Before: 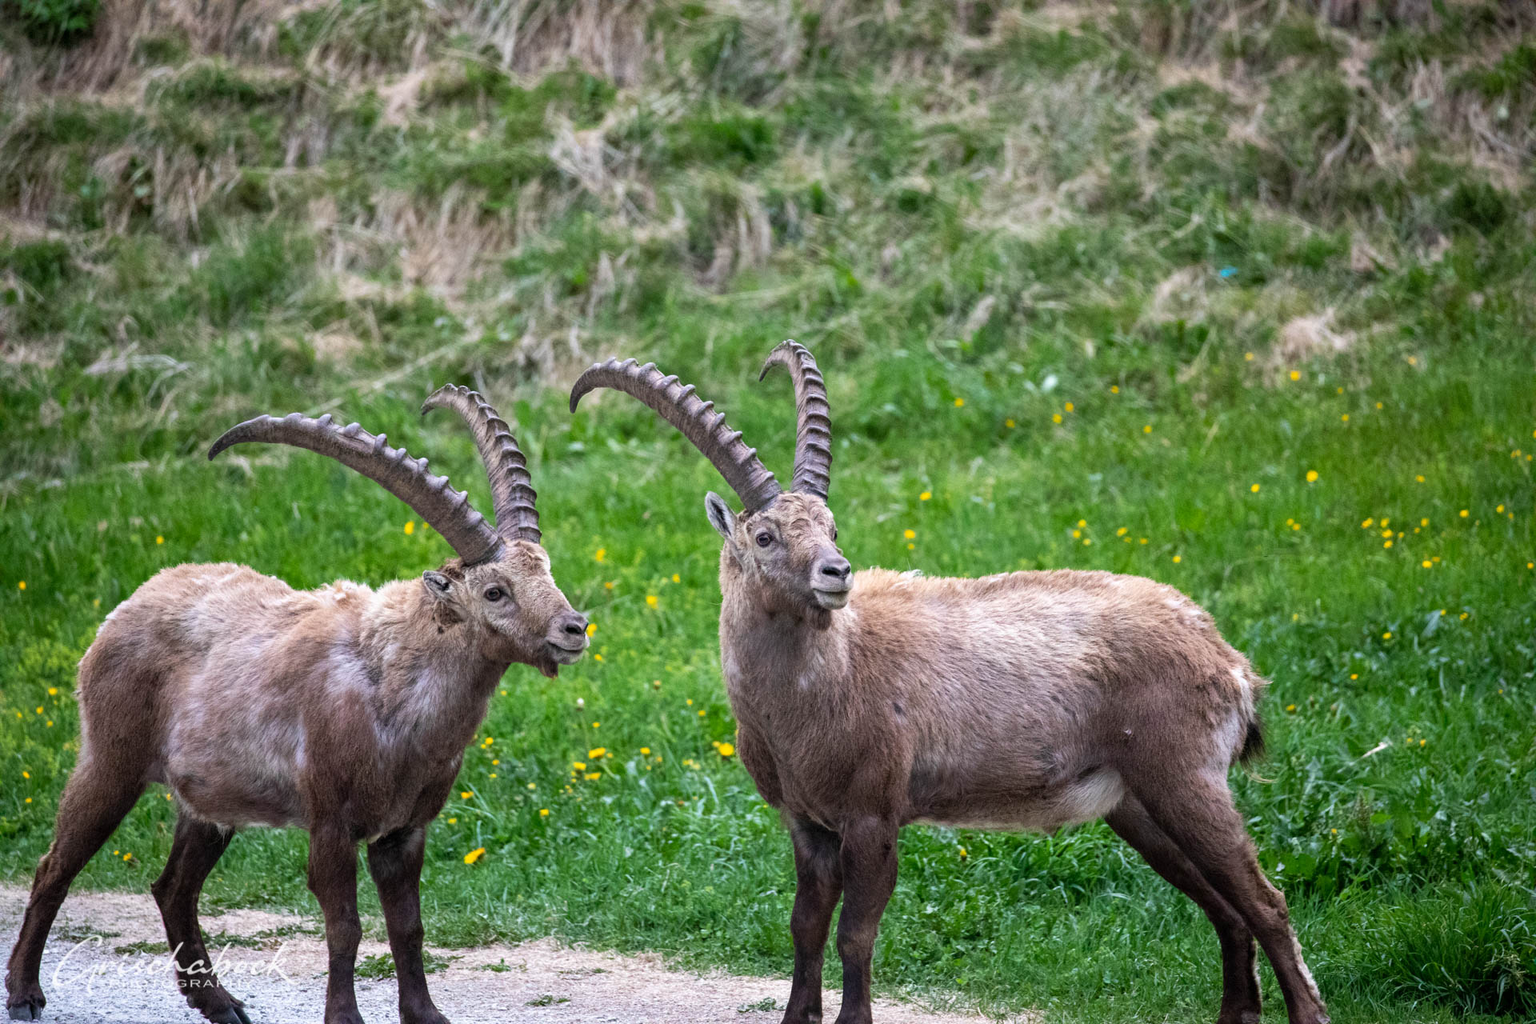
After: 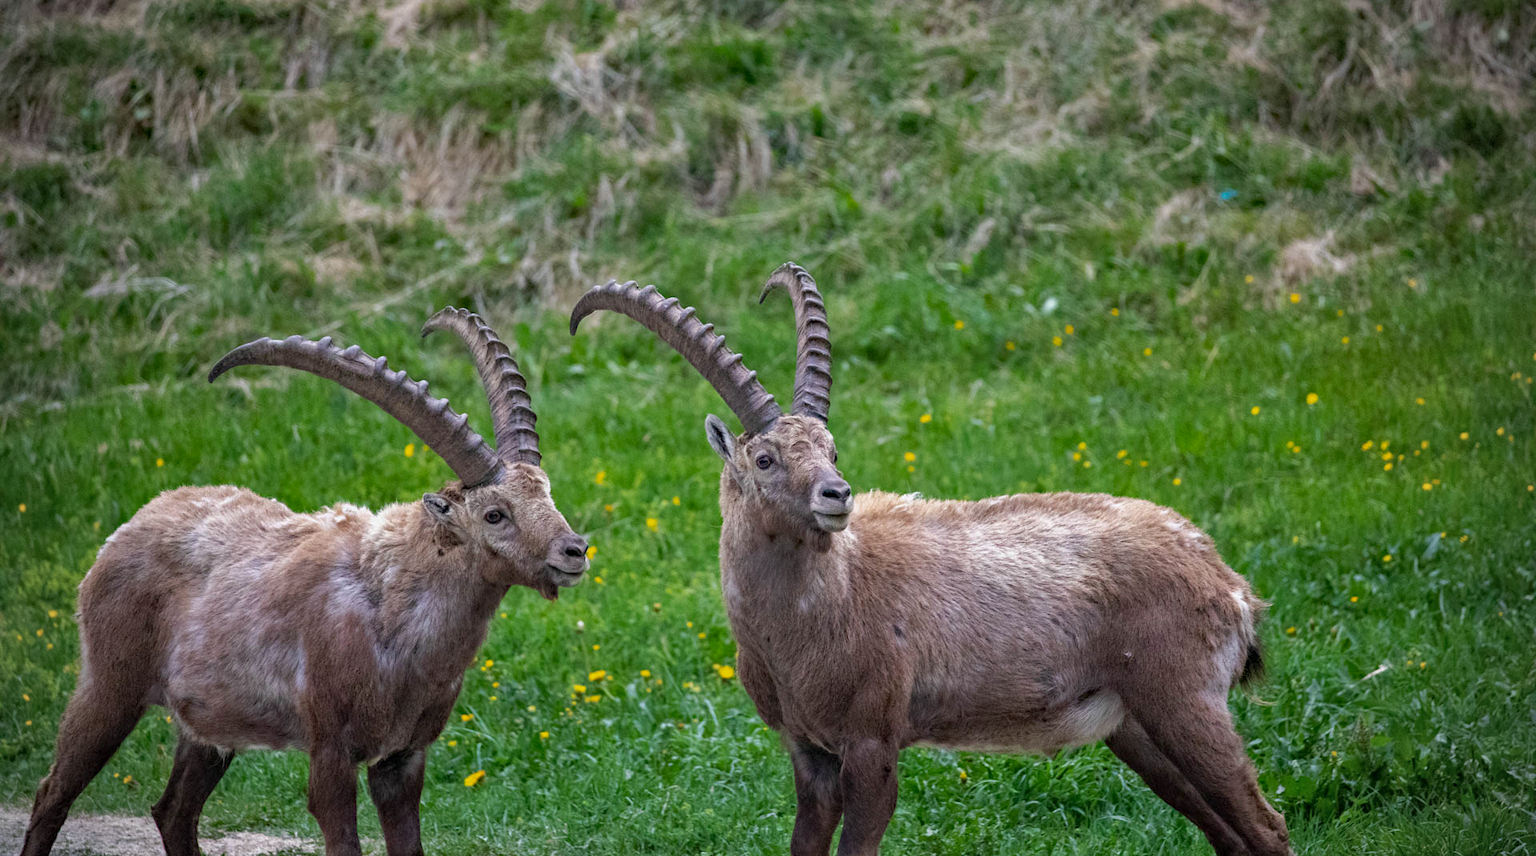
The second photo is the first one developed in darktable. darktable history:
white balance: emerald 1
crop: top 7.625%, bottom 8.027%
tone curve: curves: ch0 [(0, 0) (0.641, 0.595) (1, 1)], color space Lab, linked channels, preserve colors none
exposure: exposure 0.197 EV, compensate highlight preservation false
haze removal: compatibility mode true, adaptive false
tone equalizer: -8 EV 0.25 EV, -7 EV 0.417 EV, -6 EV 0.417 EV, -5 EV 0.25 EV, -3 EV -0.25 EV, -2 EV -0.417 EV, -1 EV -0.417 EV, +0 EV -0.25 EV, edges refinement/feathering 500, mask exposure compensation -1.57 EV, preserve details guided filter
vignetting: fall-off radius 60.92%
